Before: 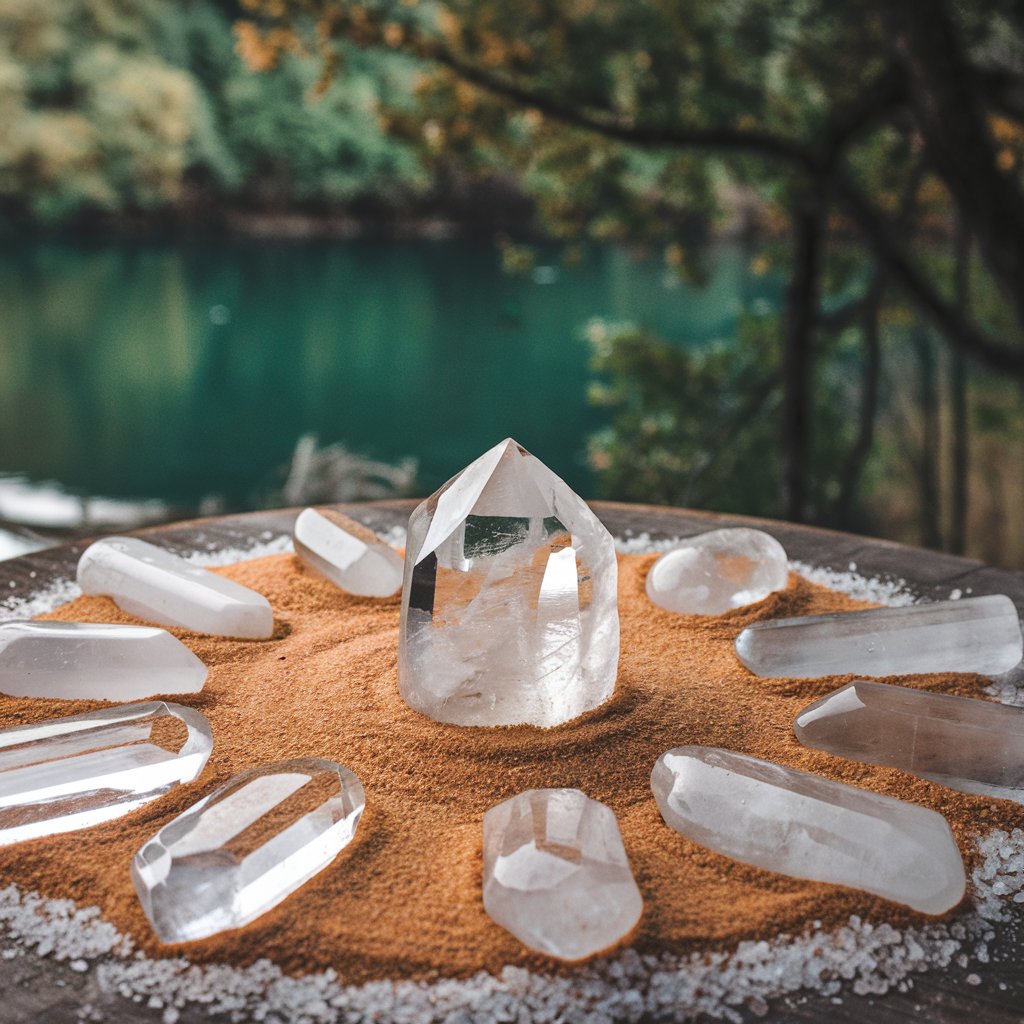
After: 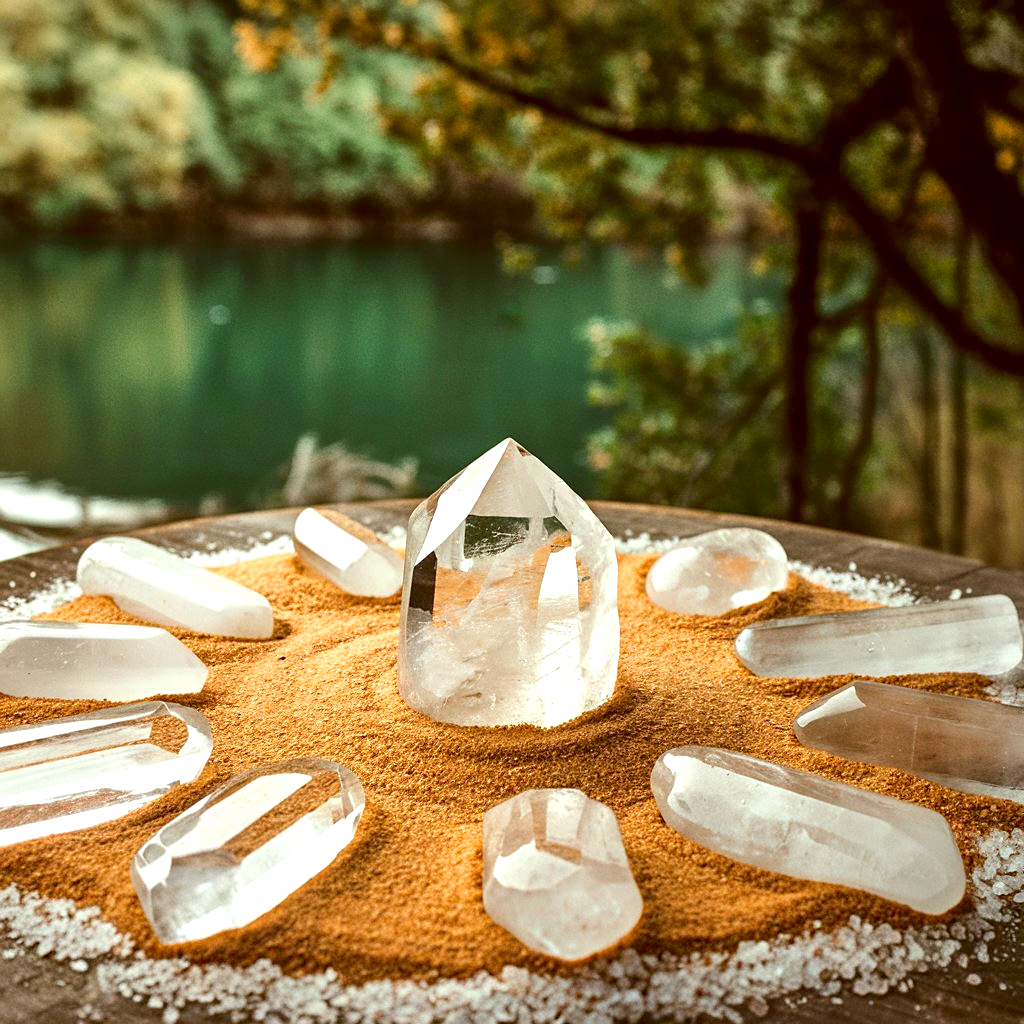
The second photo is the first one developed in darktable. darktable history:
sharpen: amount 0.2
color correction: highlights a* -5.94, highlights b* 9.48, shadows a* 10.12, shadows b* 23.94
exposure: black level correction 0.012, exposure 0.7 EV, compensate exposure bias true, compensate highlight preservation false
